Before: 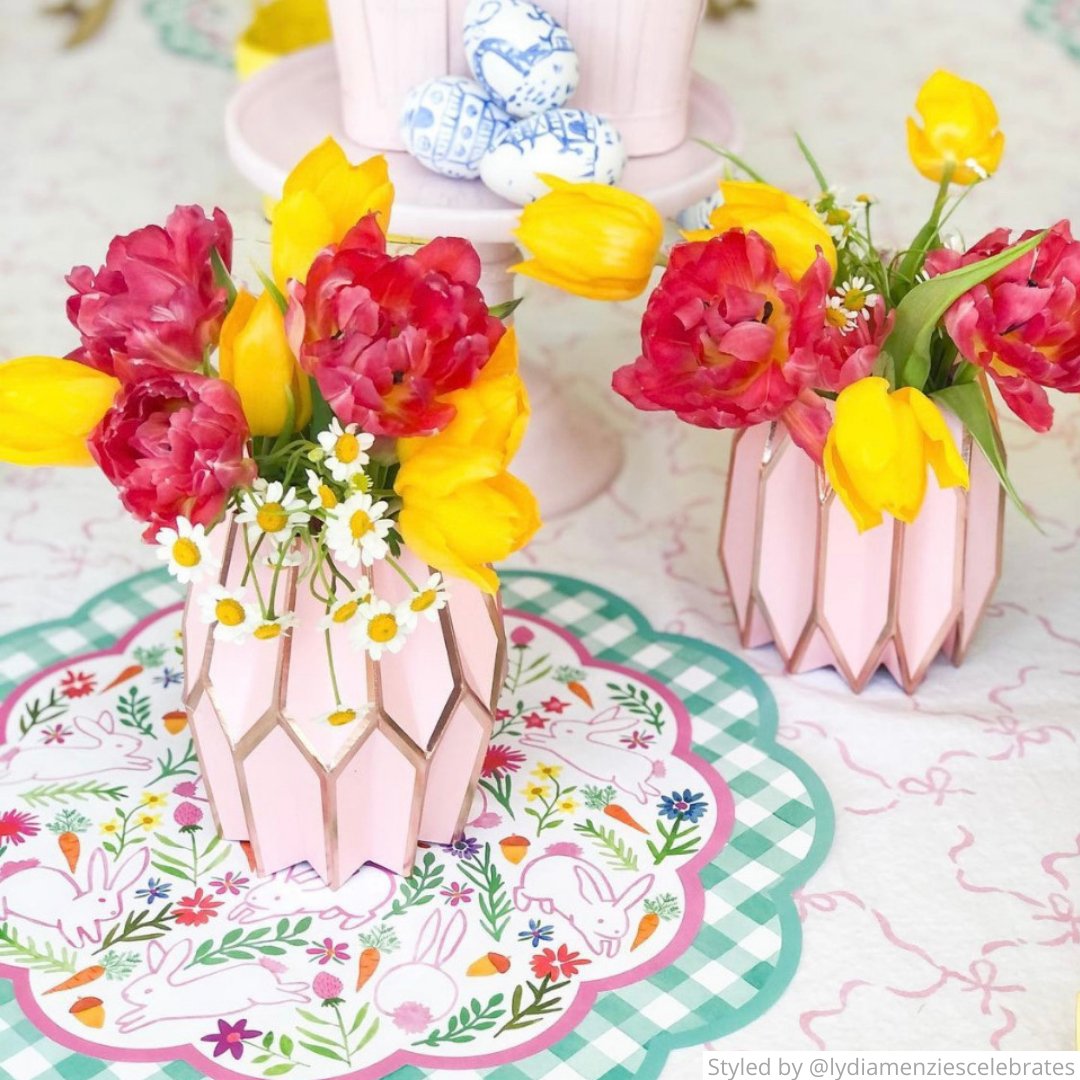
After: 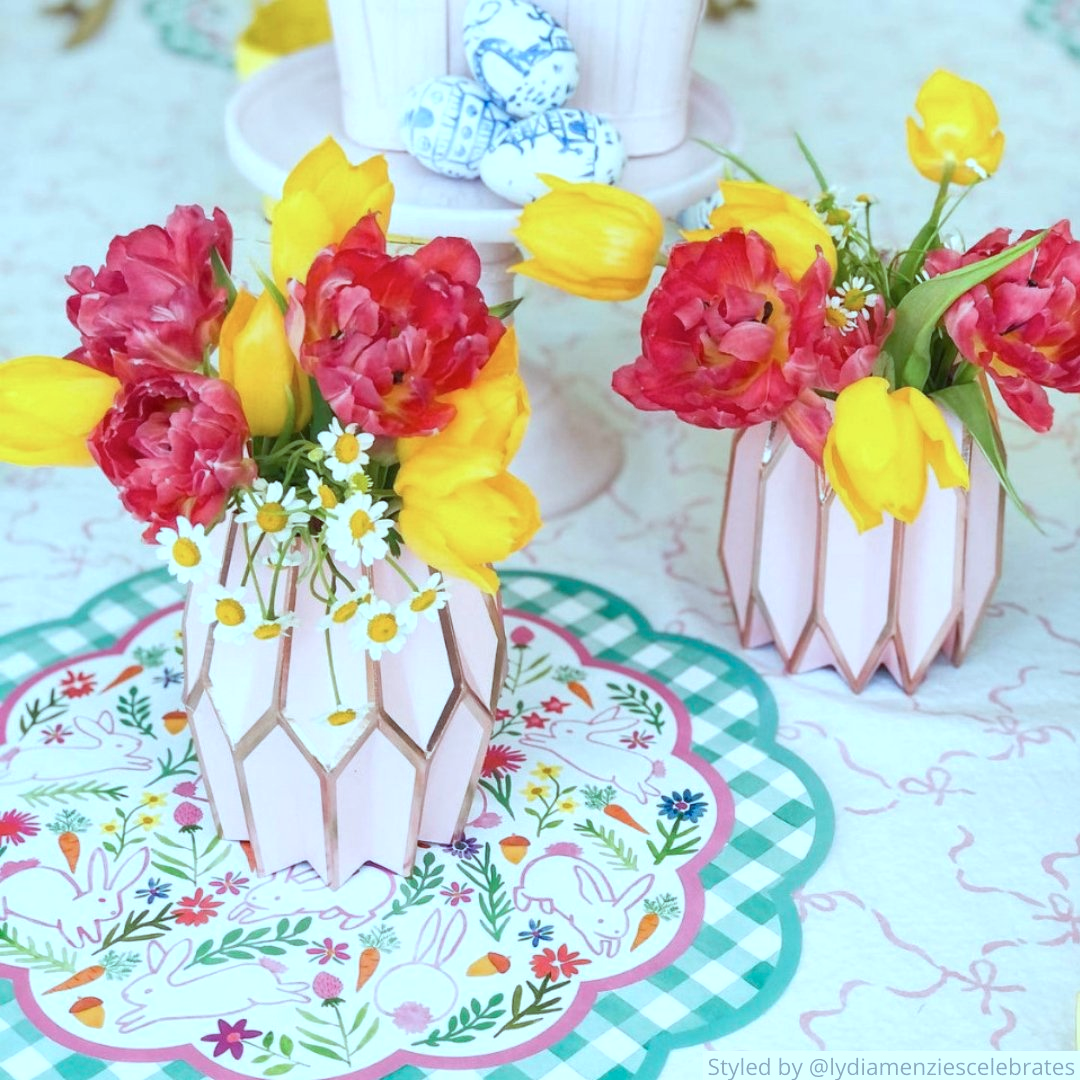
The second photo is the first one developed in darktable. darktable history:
color correction: highlights a* -11.66, highlights b* -15.8
local contrast: highlights 101%, shadows 98%, detail 120%, midtone range 0.2
